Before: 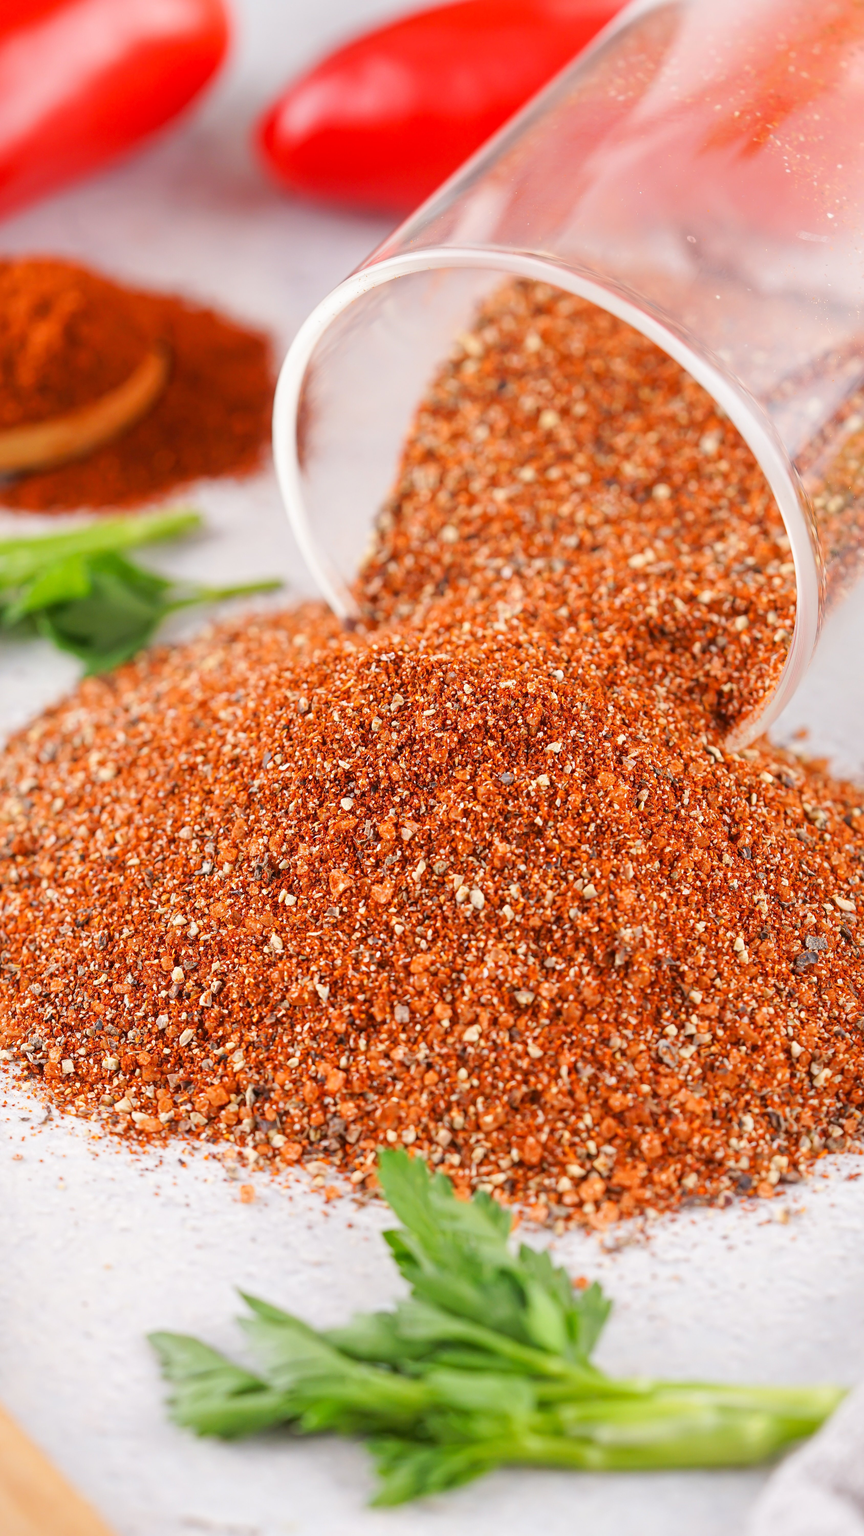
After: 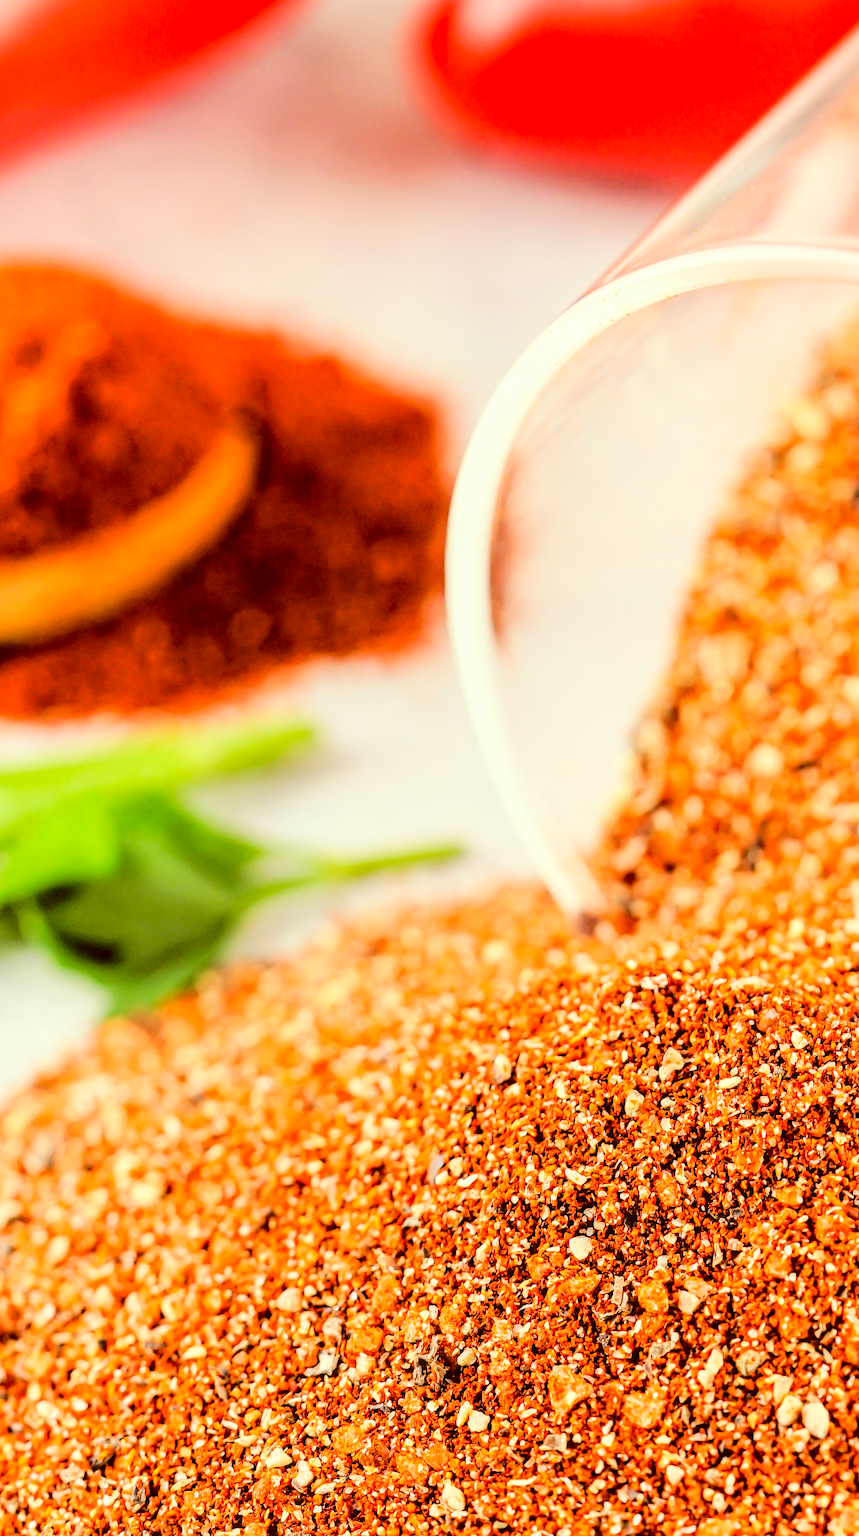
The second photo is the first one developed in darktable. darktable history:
crop and rotate: left 3.021%, top 7.396%, right 41.929%, bottom 37.249%
color correction: highlights a* -6.14, highlights b* 9.63, shadows a* 10.67, shadows b* 23.93
local contrast: on, module defaults
base curve: curves: ch0 [(0, 0) (0.036, 0.01) (0.123, 0.254) (0.258, 0.504) (0.507, 0.748) (1, 1)]
